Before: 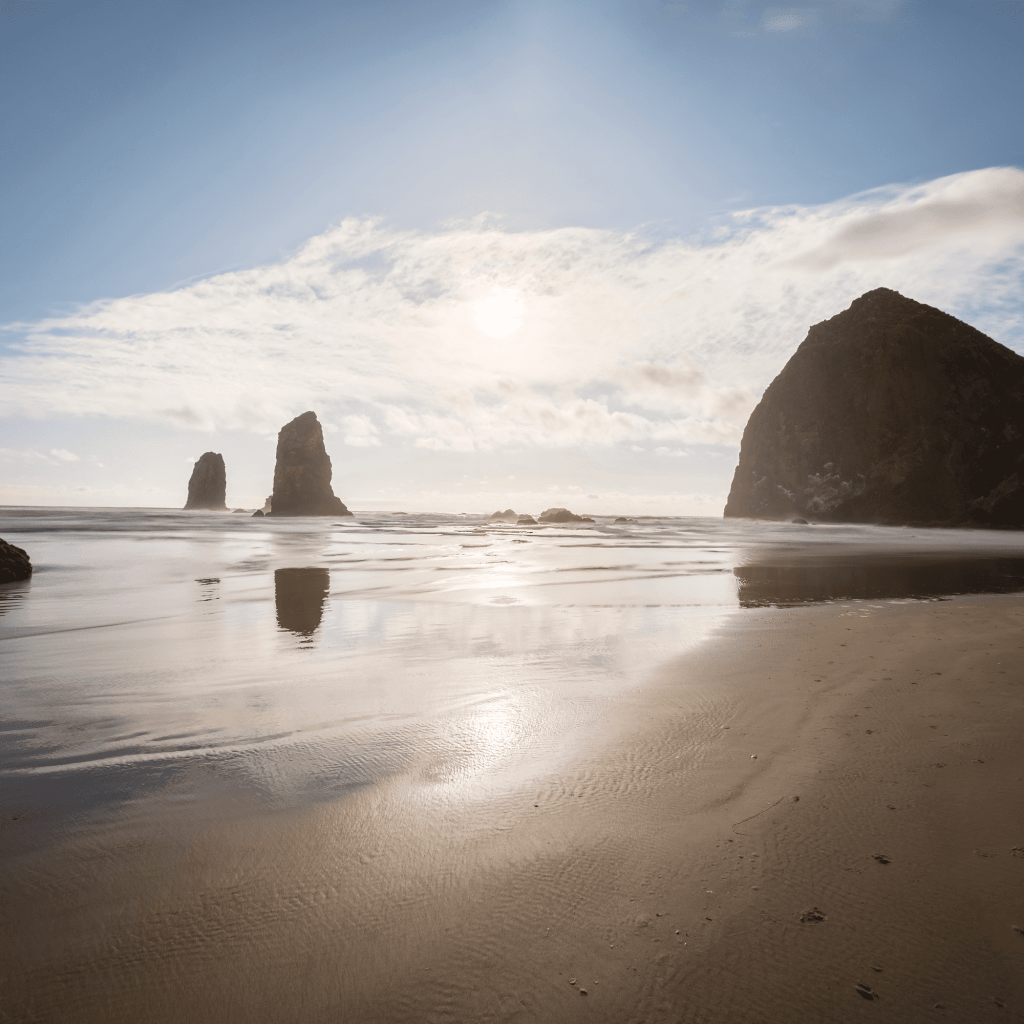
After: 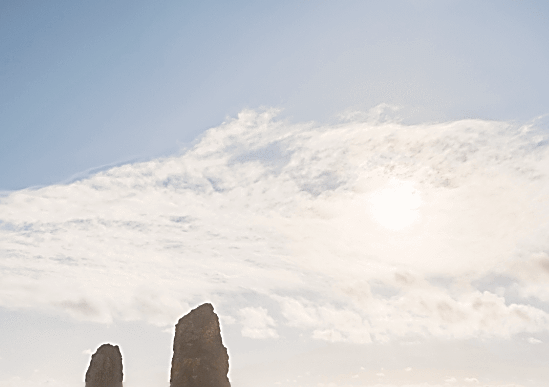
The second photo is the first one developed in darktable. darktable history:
crop: left 10.121%, top 10.631%, right 36.218%, bottom 51.526%
sharpen: amount 1
